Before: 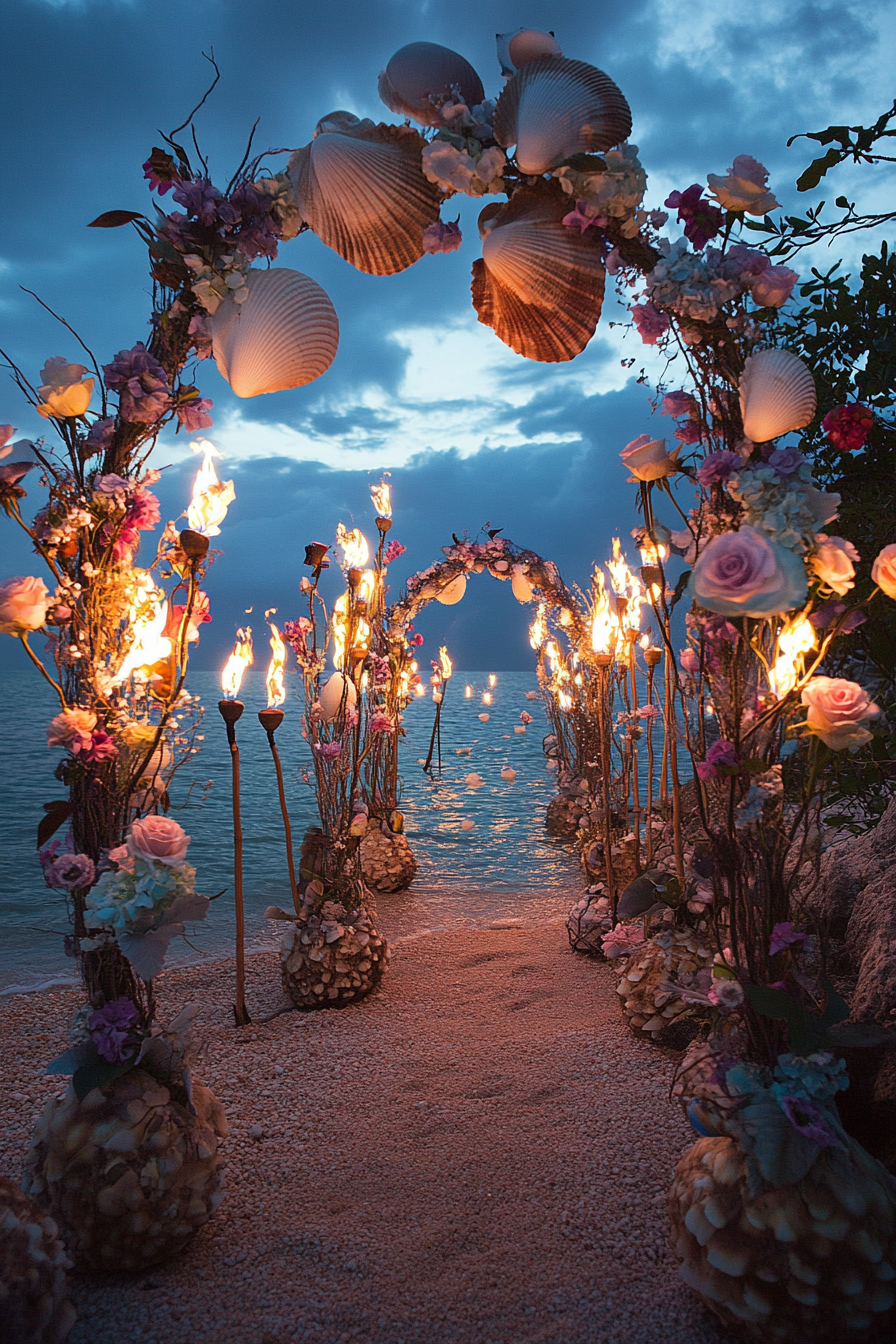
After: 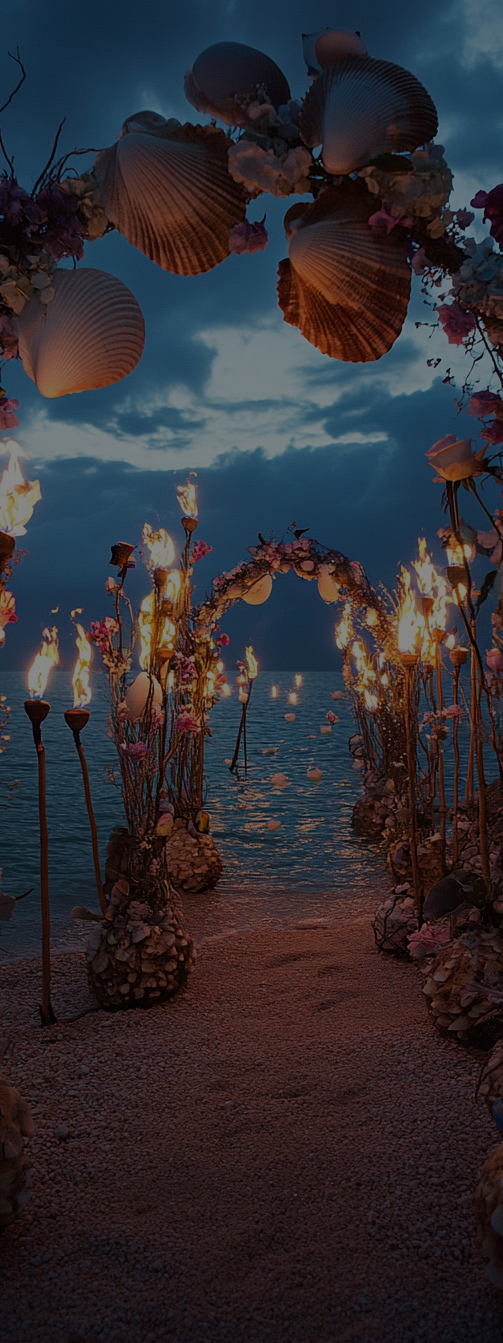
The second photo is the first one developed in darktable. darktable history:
tone equalizer: on, module defaults
exposure: exposure -2.004 EV, compensate highlight preservation false
crop: left 21.744%, right 22.099%, bottom 0.013%
